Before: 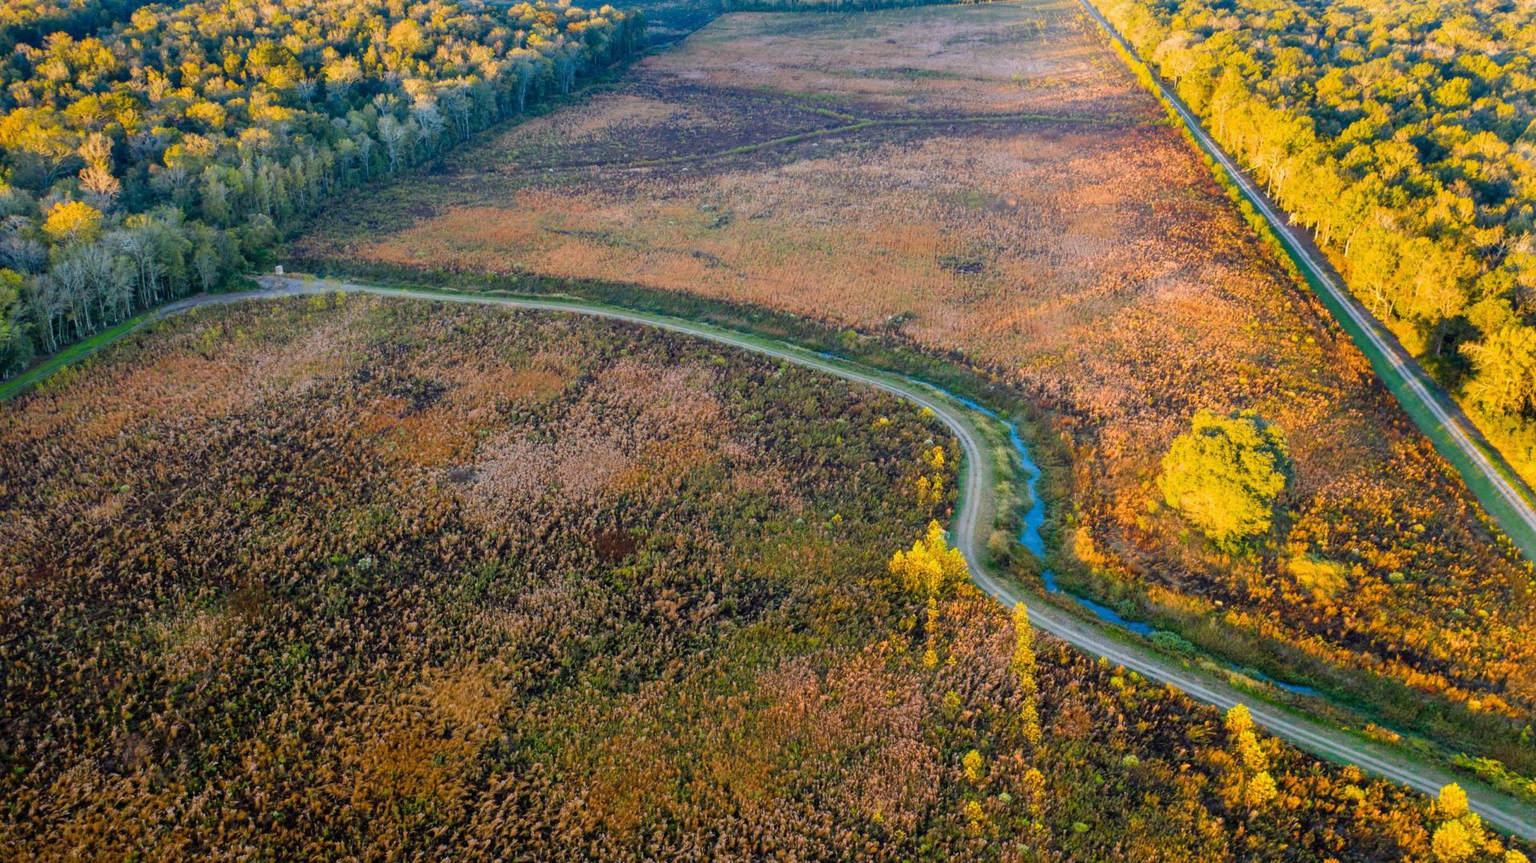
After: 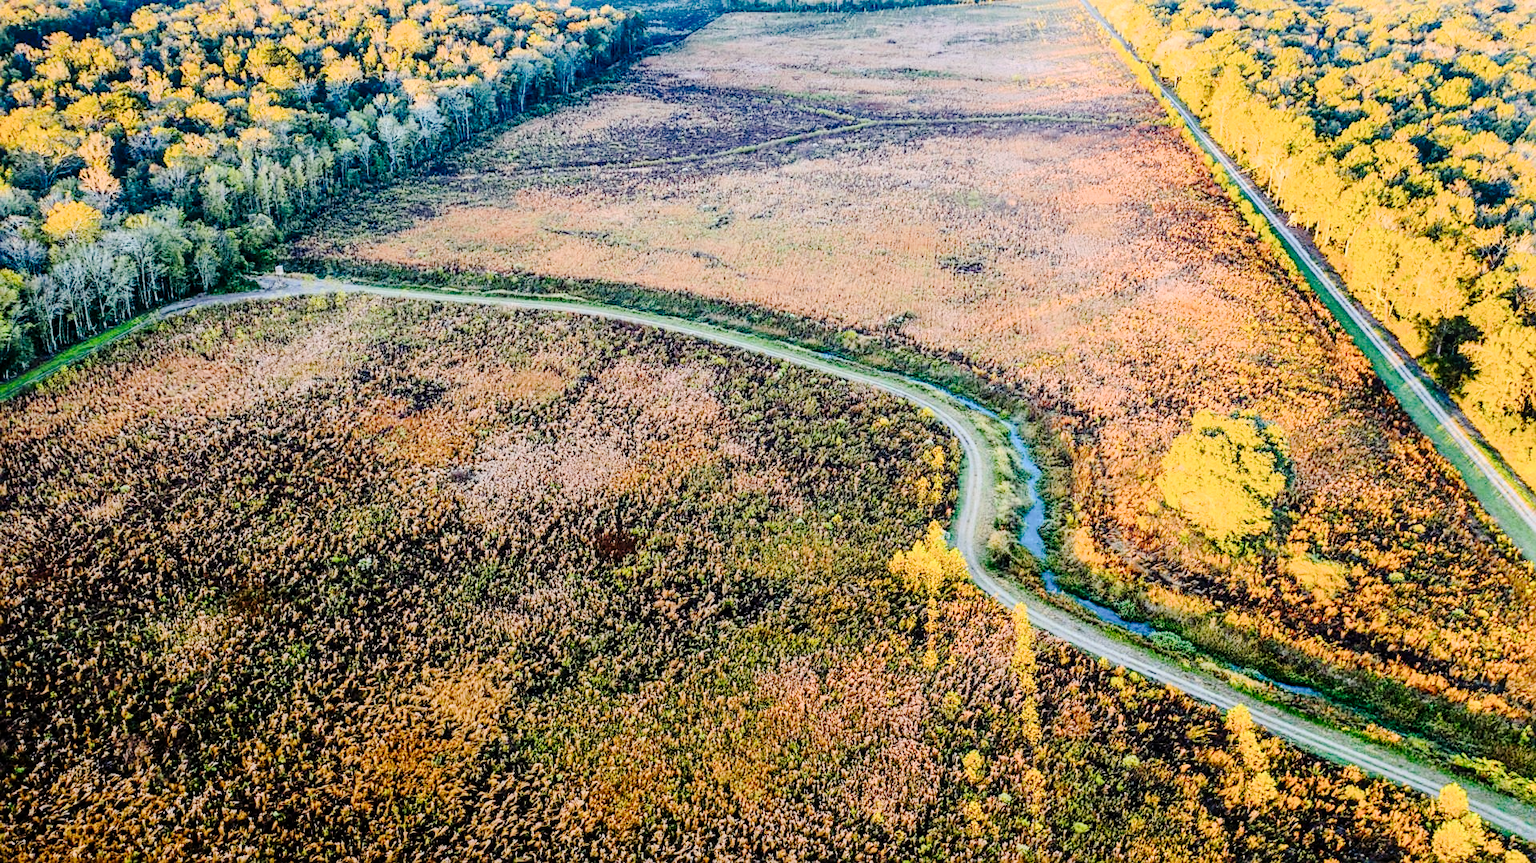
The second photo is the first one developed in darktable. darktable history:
filmic rgb: black relative exposure -7.32 EV, white relative exposure 5.09 EV, hardness 3.2
exposure: exposure 1 EV, compensate highlight preservation false
tone curve: curves: ch0 [(0, 0) (0.003, 0.012) (0.011, 0.014) (0.025, 0.02) (0.044, 0.034) (0.069, 0.047) (0.1, 0.063) (0.136, 0.086) (0.177, 0.131) (0.224, 0.183) (0.277, 0.243) (0.335, 0.317) (0.399, 0.403) (0.468, 0.488) (0.543, 0.573) (0.623, 0.649) (0.709, 0.718) (0.801, 0.795) (0.898, 0.872) (1, 1)], preserve colors none
local contrast: on, module defaults
sharpen: on, module defaults
contrast brightness saturation: contrast 0.28
